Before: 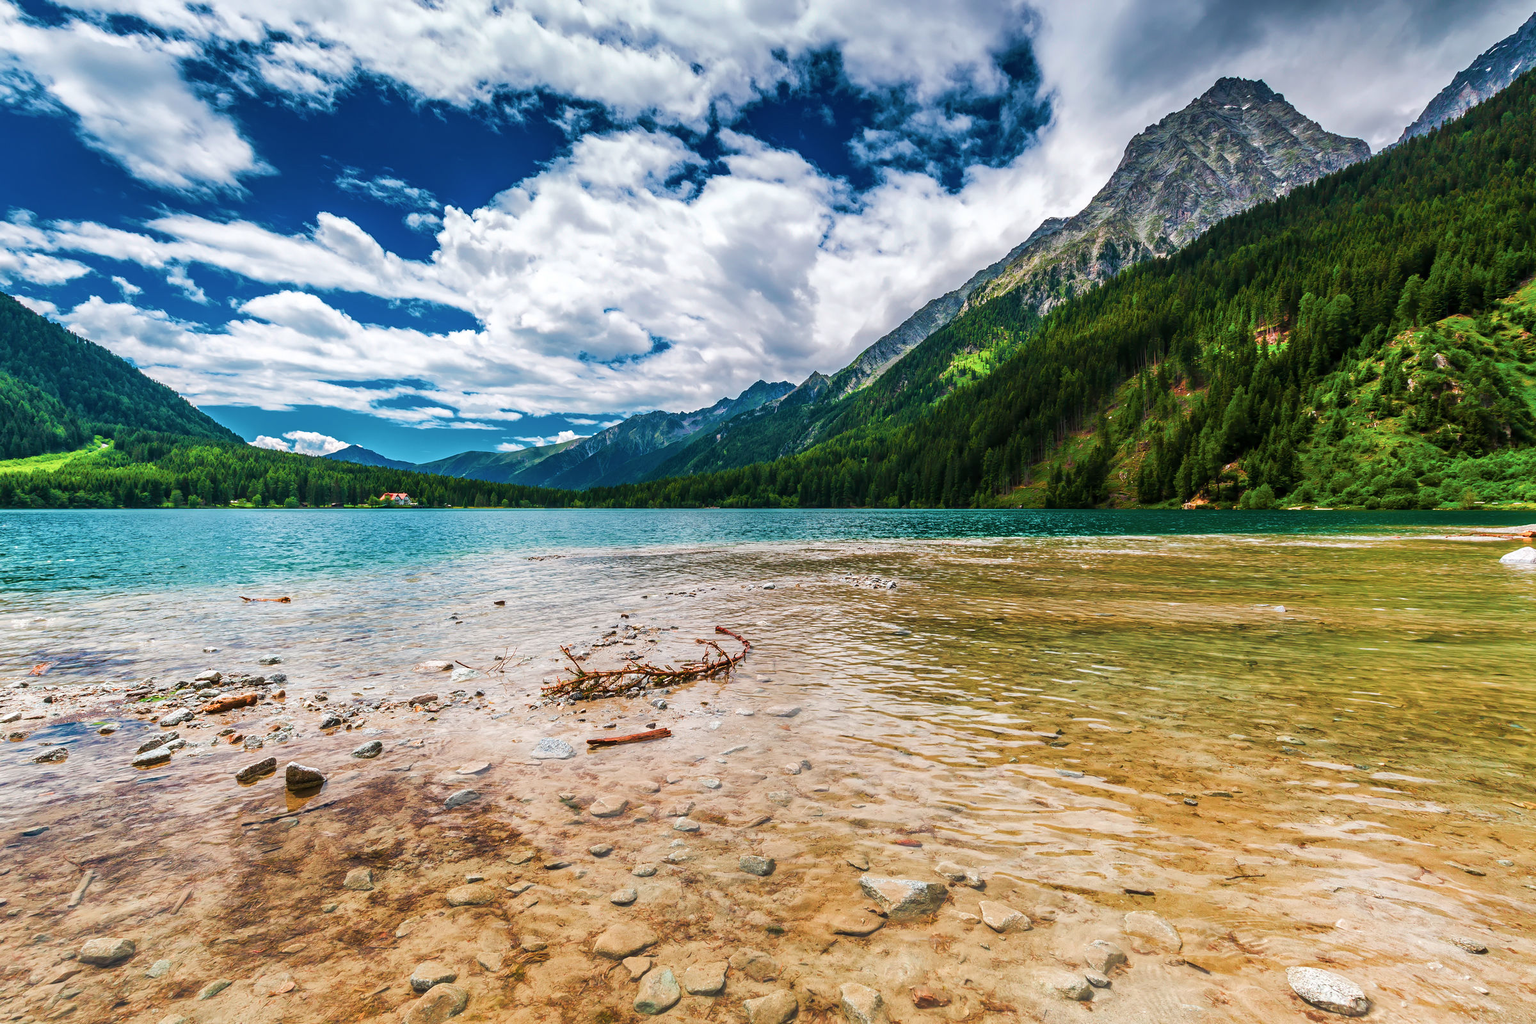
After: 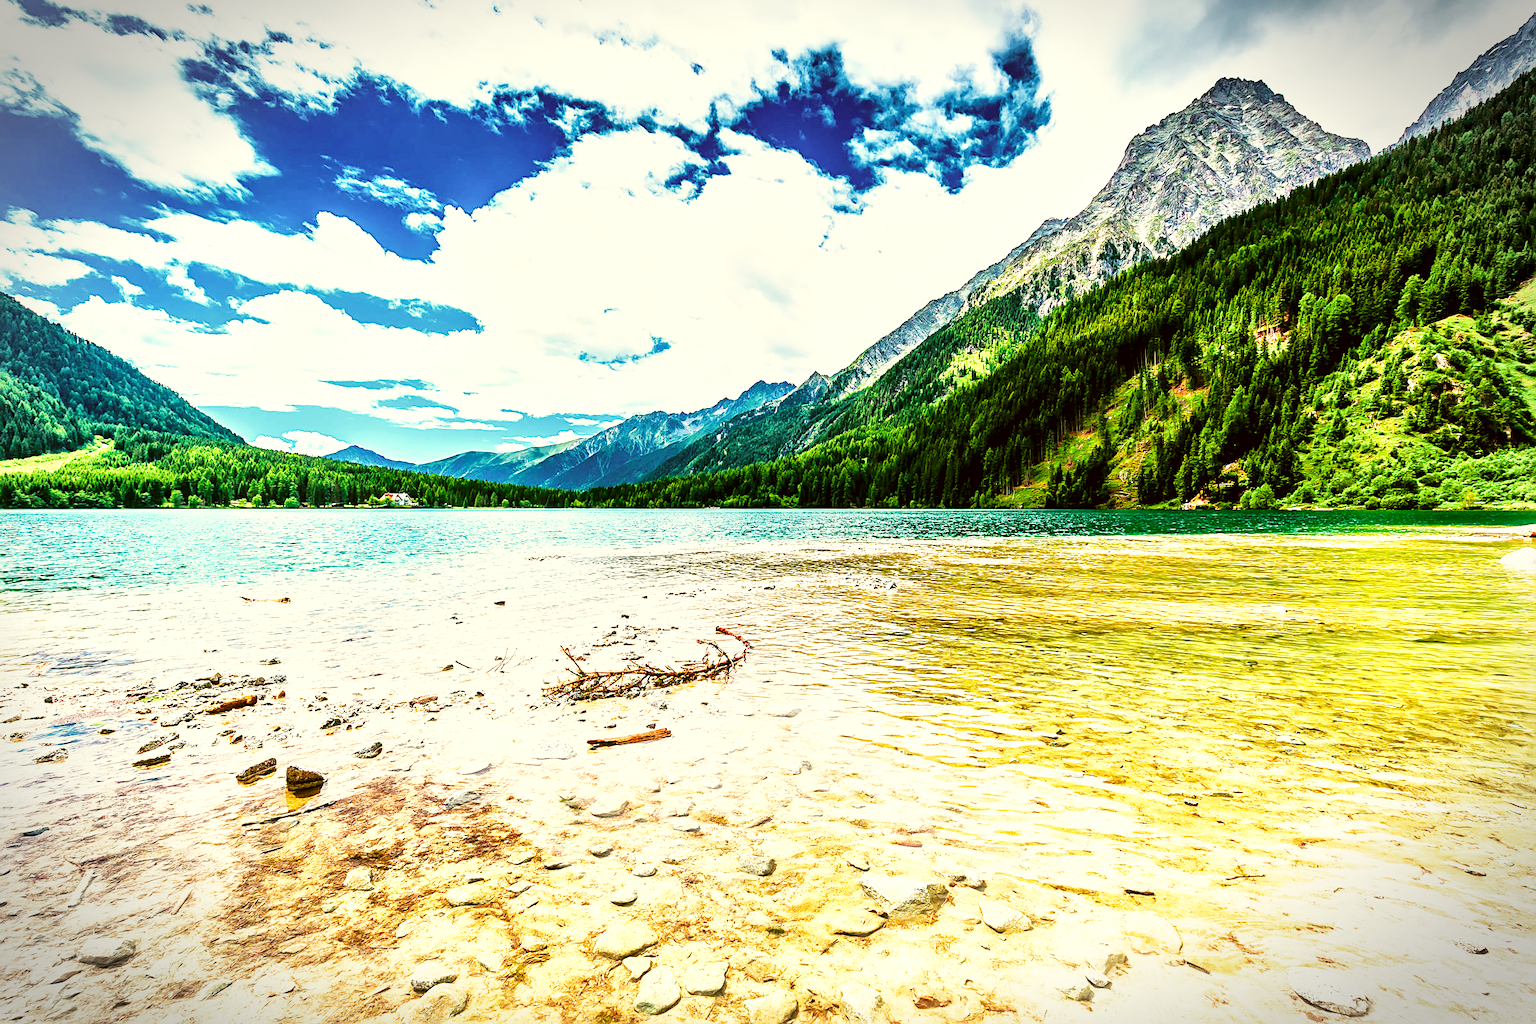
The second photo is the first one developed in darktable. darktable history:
contrast brightness saturation: contrast 0.099, brightness 0.017, saturation 0.018
color correction: highlights a* -1.66, highlights b* 10.09, shadows a* 0.787, shadows b* 19.98
sharpen: on, module defaults
local contrast: mode bilateral grid, contrast 20, coarseness 50, detail 148%, midtone range 0.2
tone equalizer: -8 EV -0.408 EV, -7 EV -0.38 EV, -6 EV -0.344 EV, -5 EV -0.21 EV, -3 EV 0.227 EV, -2 EV 0.331 EV, -1 EV 0.385 EV, +0 EV 0.415 EV, smoothing 1
base curve: curves: ch0 [(0, 0) (0.007, 0.004) (0.027, 0.03) (0.046, 0.07) (0.207, 0.54) (0.442, 0.872) (0.673, 0.972) (1, 1)], preserve colors none
exposure: exposure 0.201 EV, compensate exposure bias true, compensate highlight preservation false
vignetting: fall-off start 87.44%, automatic ratio true, dithering 8-bit output
